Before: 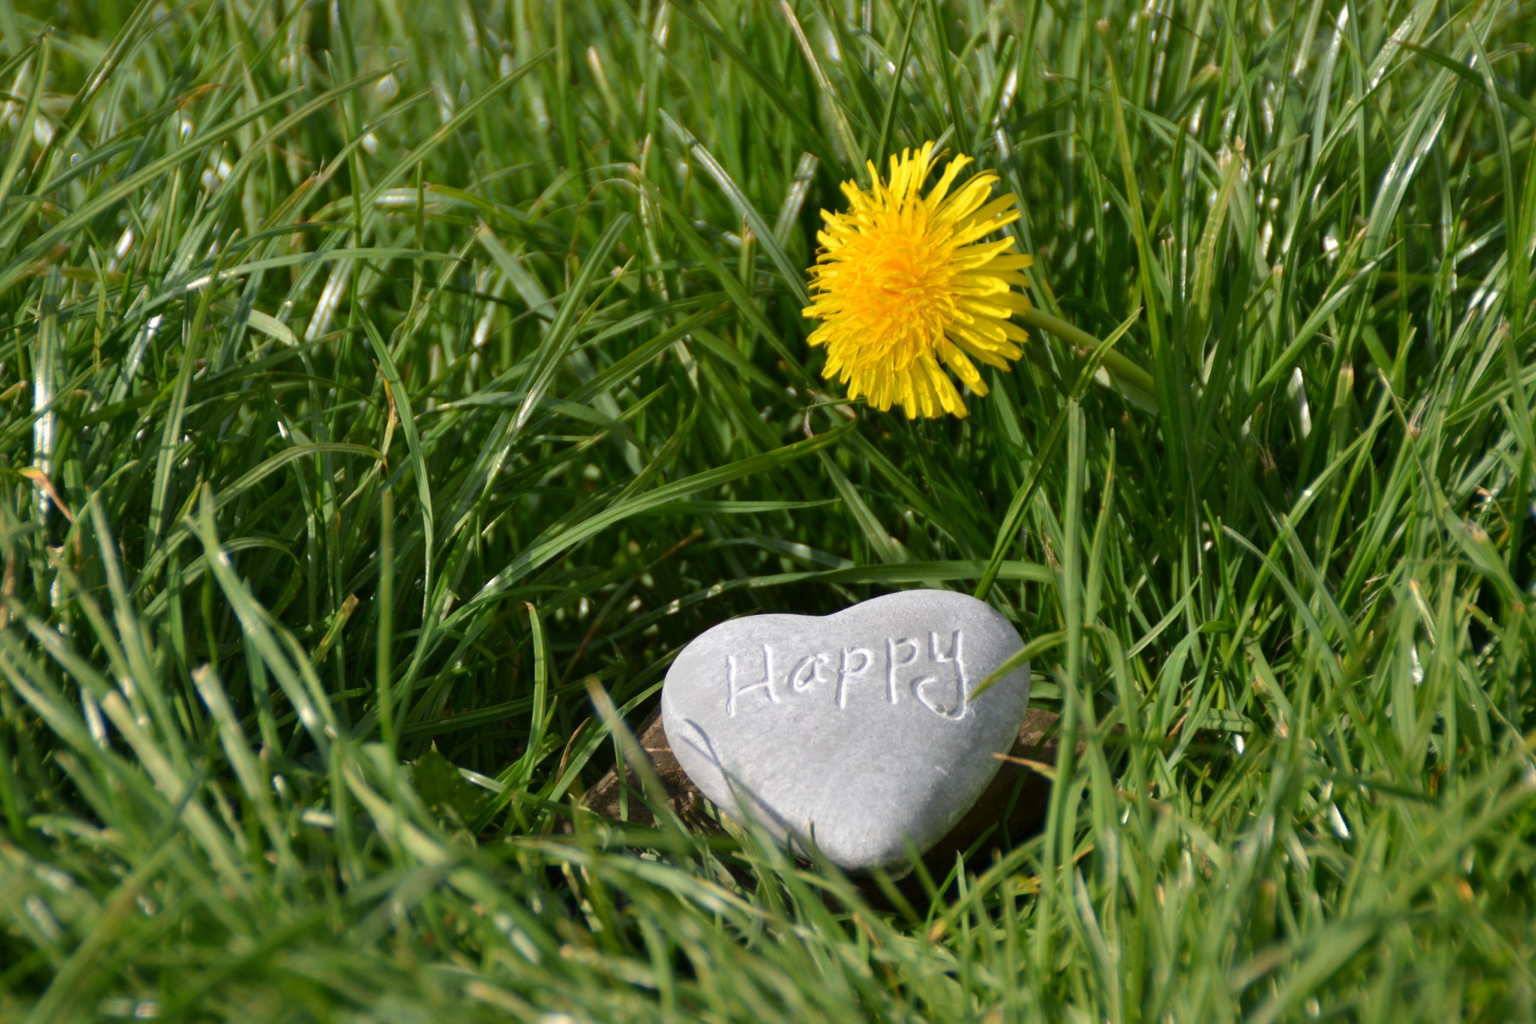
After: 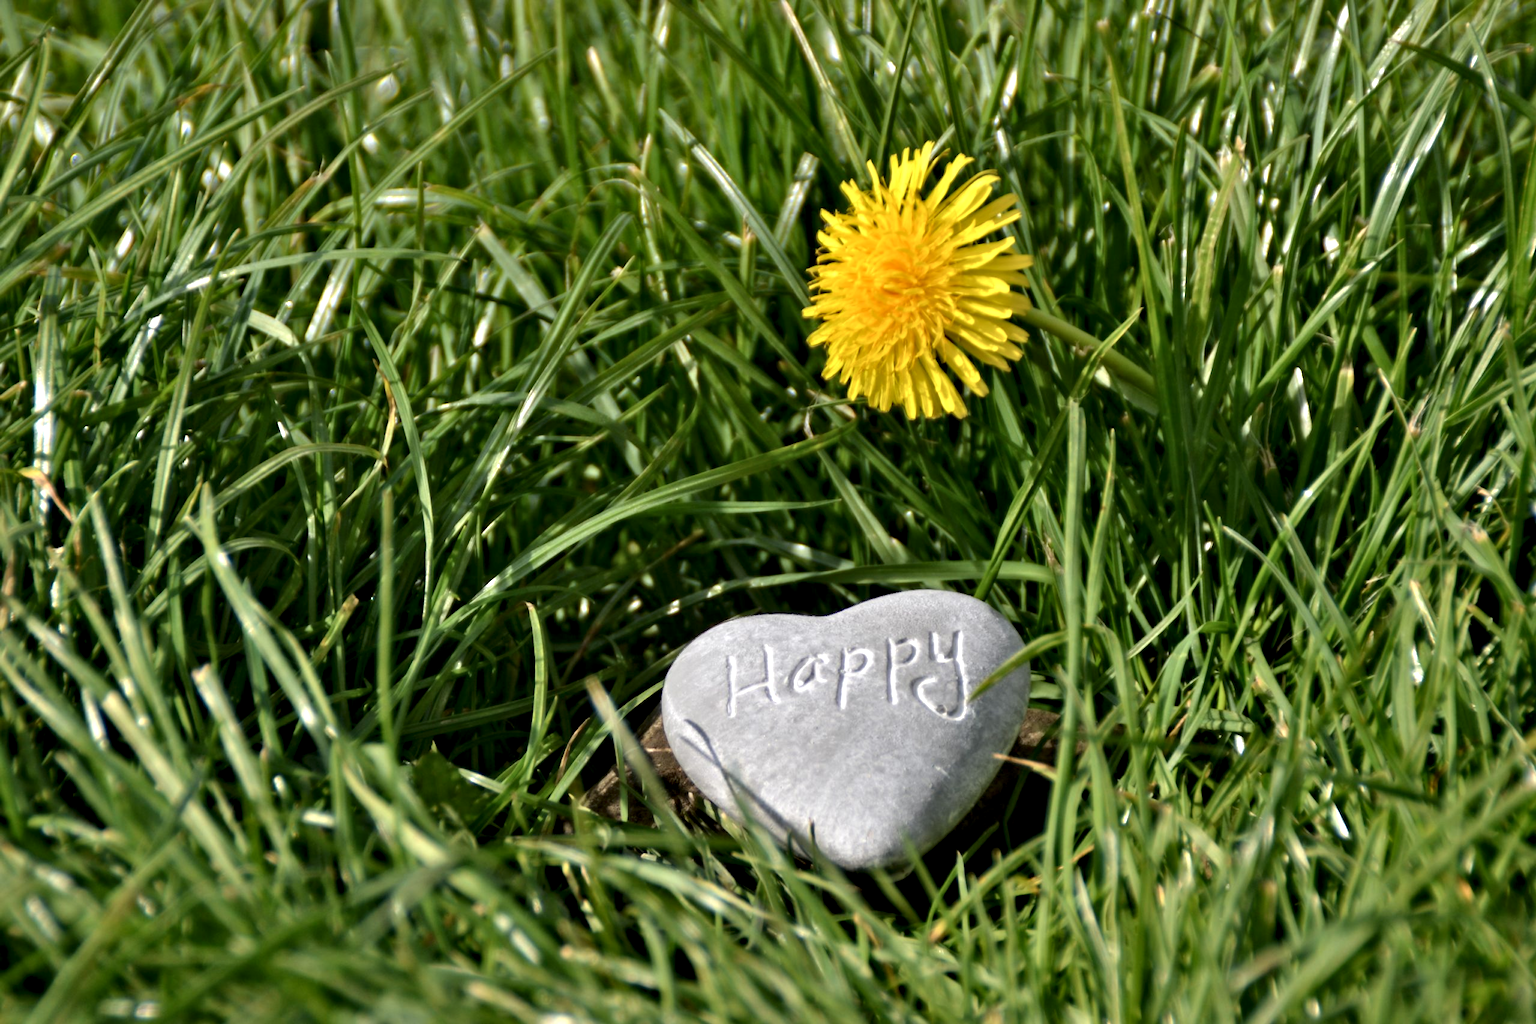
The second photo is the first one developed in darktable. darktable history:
tone equalizer: on, module defaults
contrast equalizer: y [[0.511, 0.558, 0.631, 0.632, 0.559, 0.512], [0.5 ×6], [0.507, 0.559, 0.627, 0.644, 0.647, 0.647], [0 ×6], [0 ×6]]
